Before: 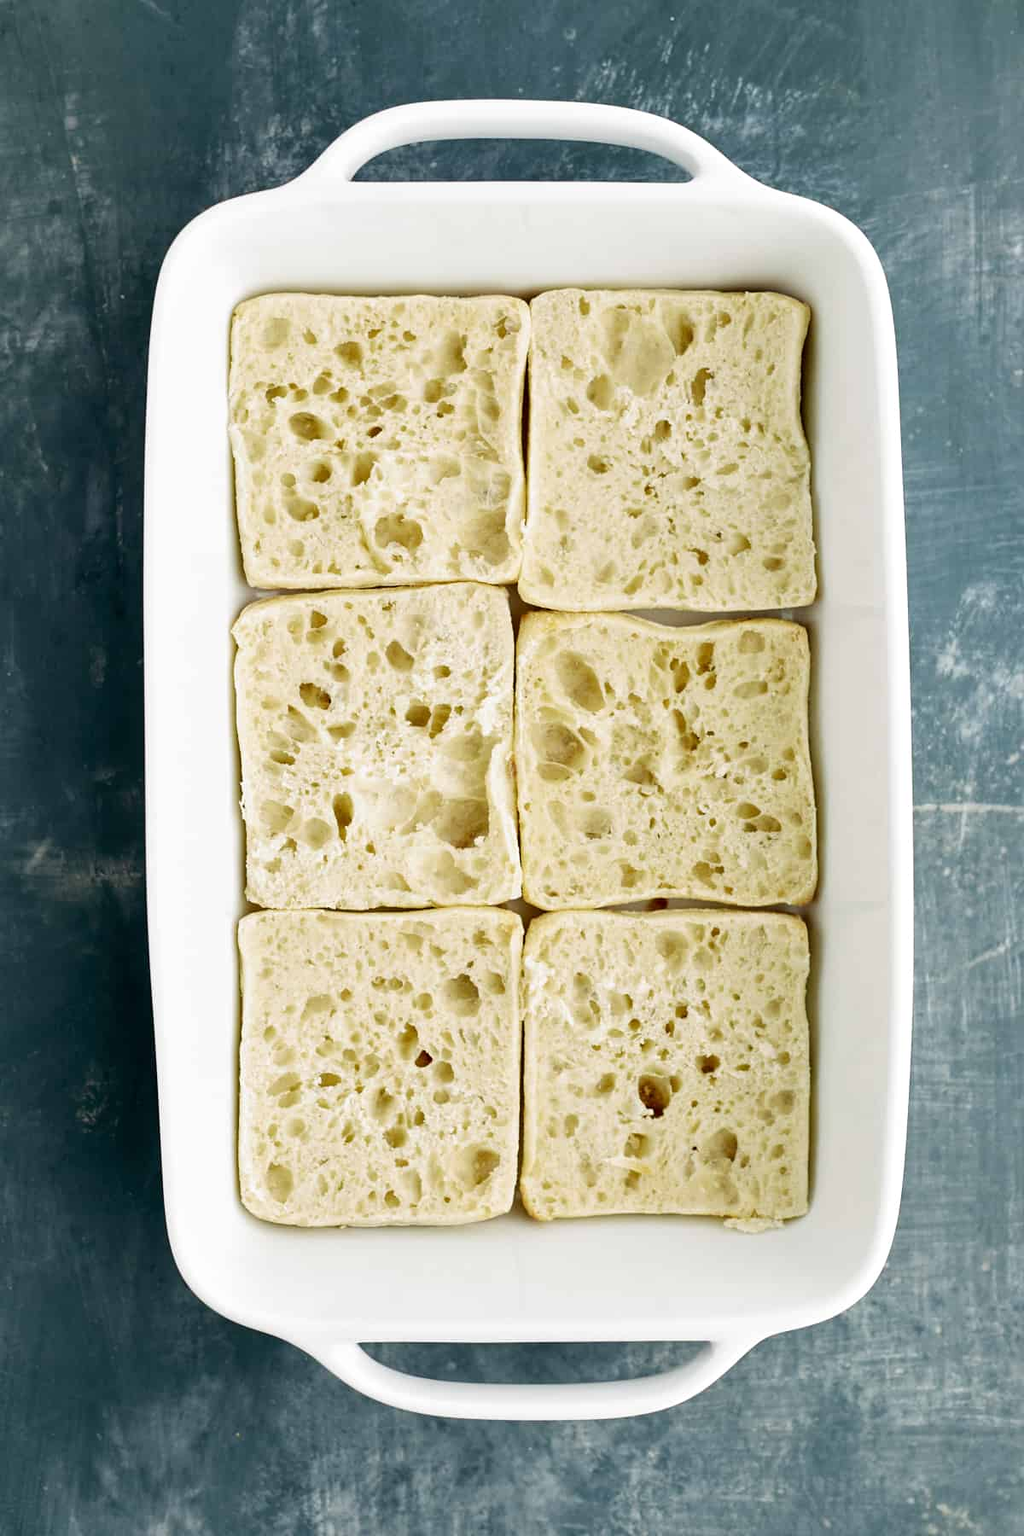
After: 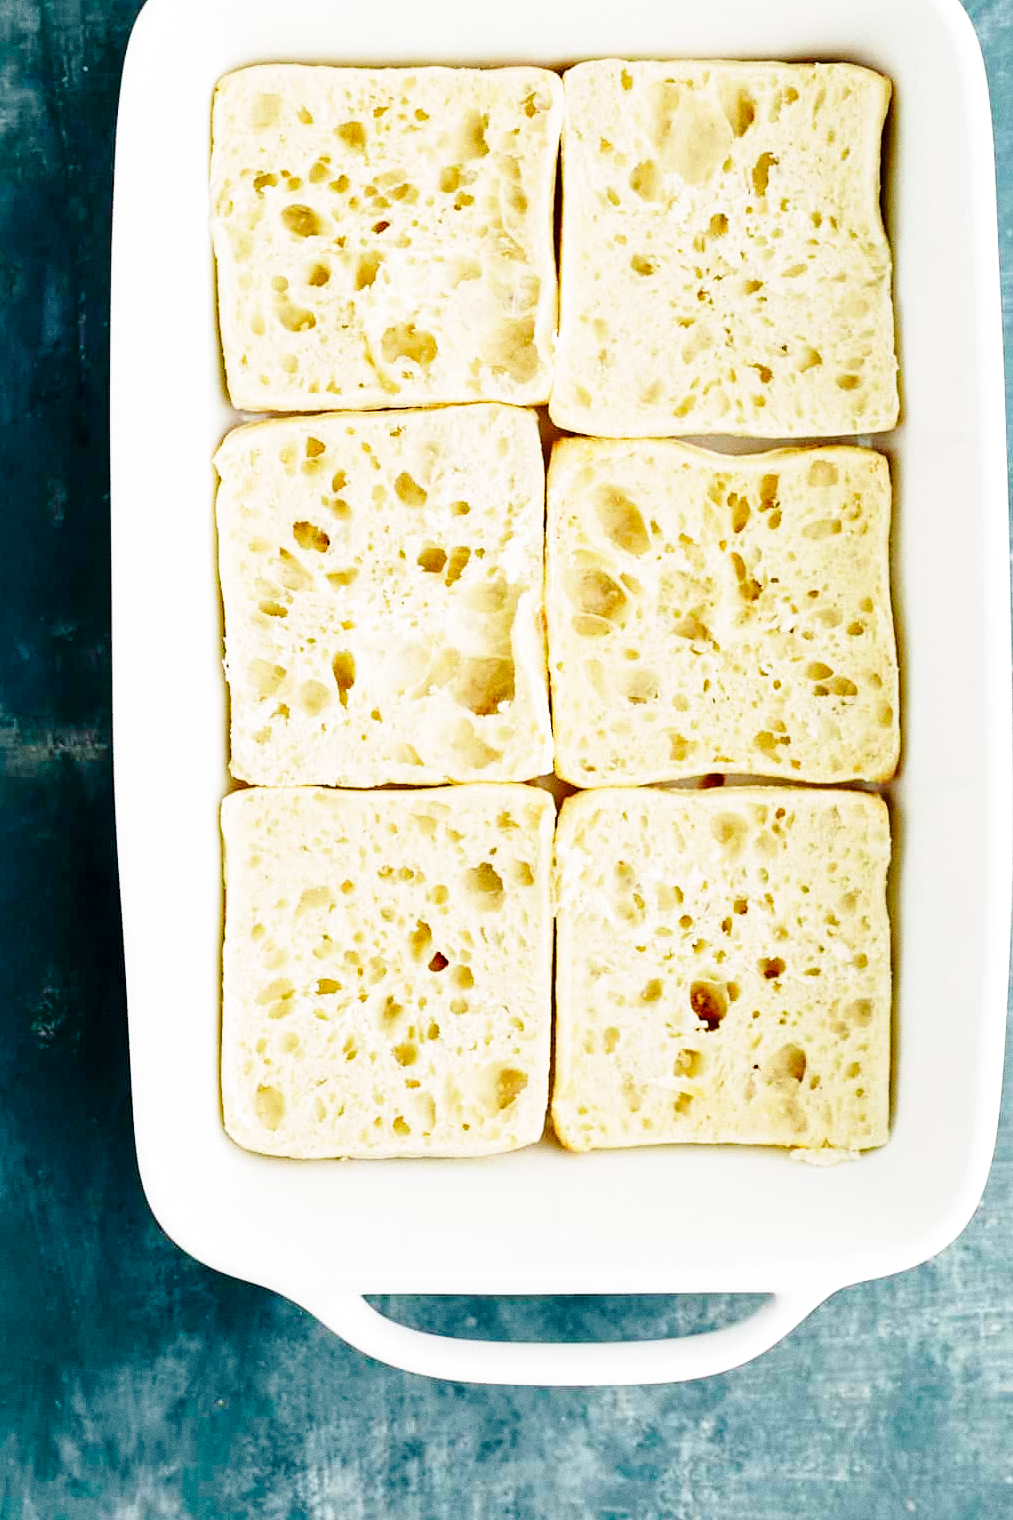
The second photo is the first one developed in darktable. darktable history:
base curve: curves: ch0 [(0, 0) (0.028, 0.03) (0.121, 0.232) (0.46, 0.748) (0.859, 0.968) (1, 1)], preserve colors none
grain: coarseness 7.08 ISO, strength 21.67%, mid-tones bias 59.58%
crop and rotate: left 4.842%, top 15.51%, right 10.668%
